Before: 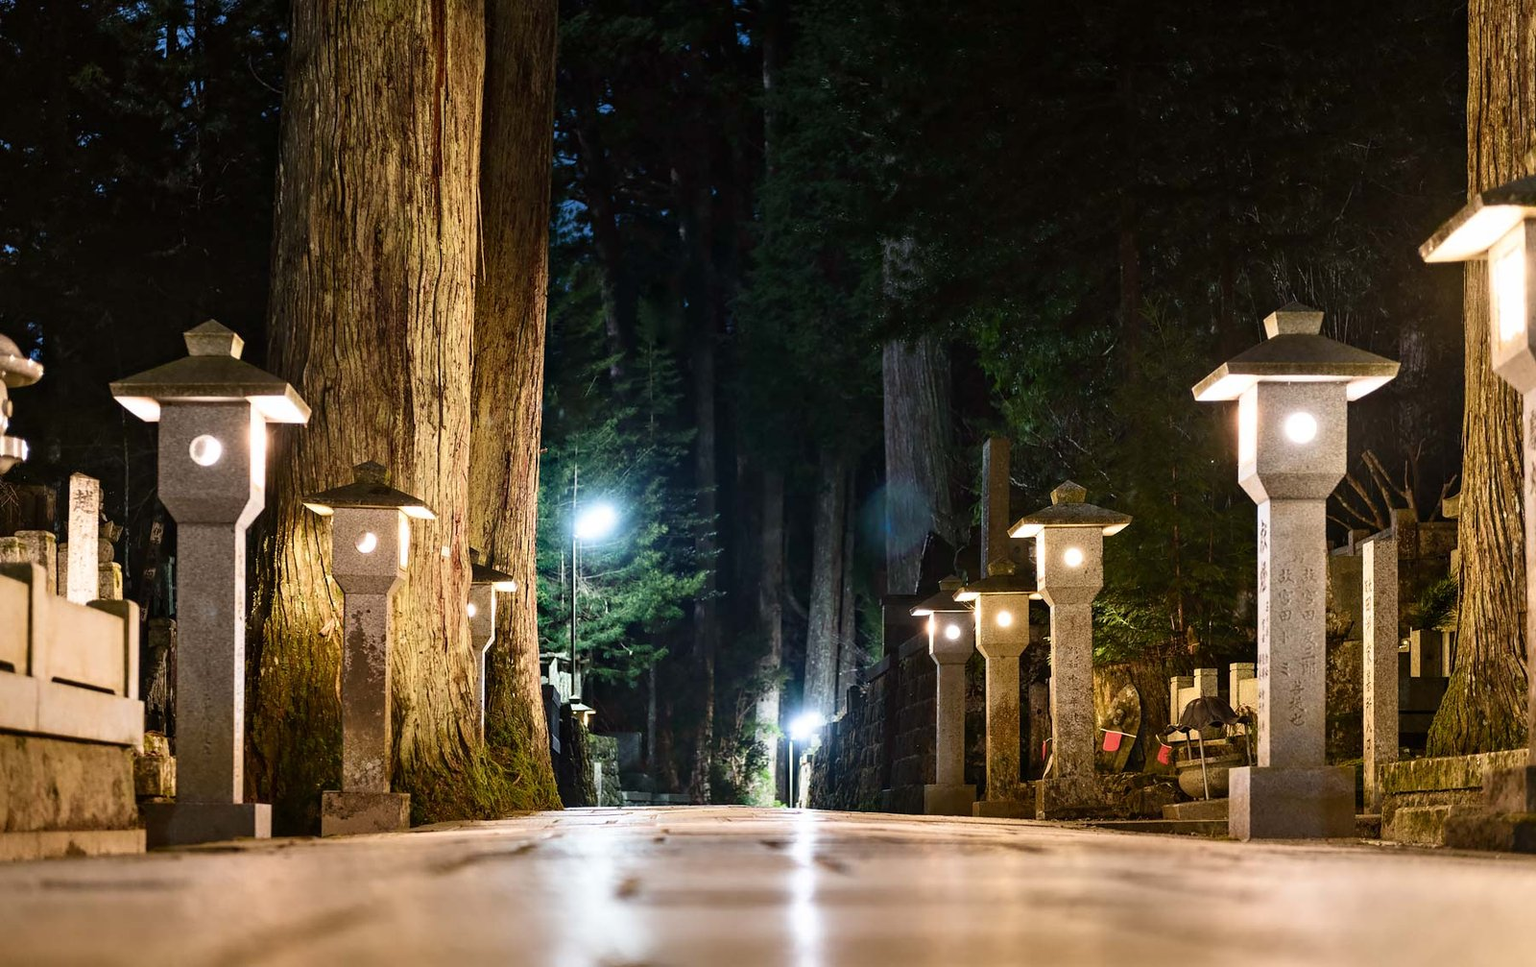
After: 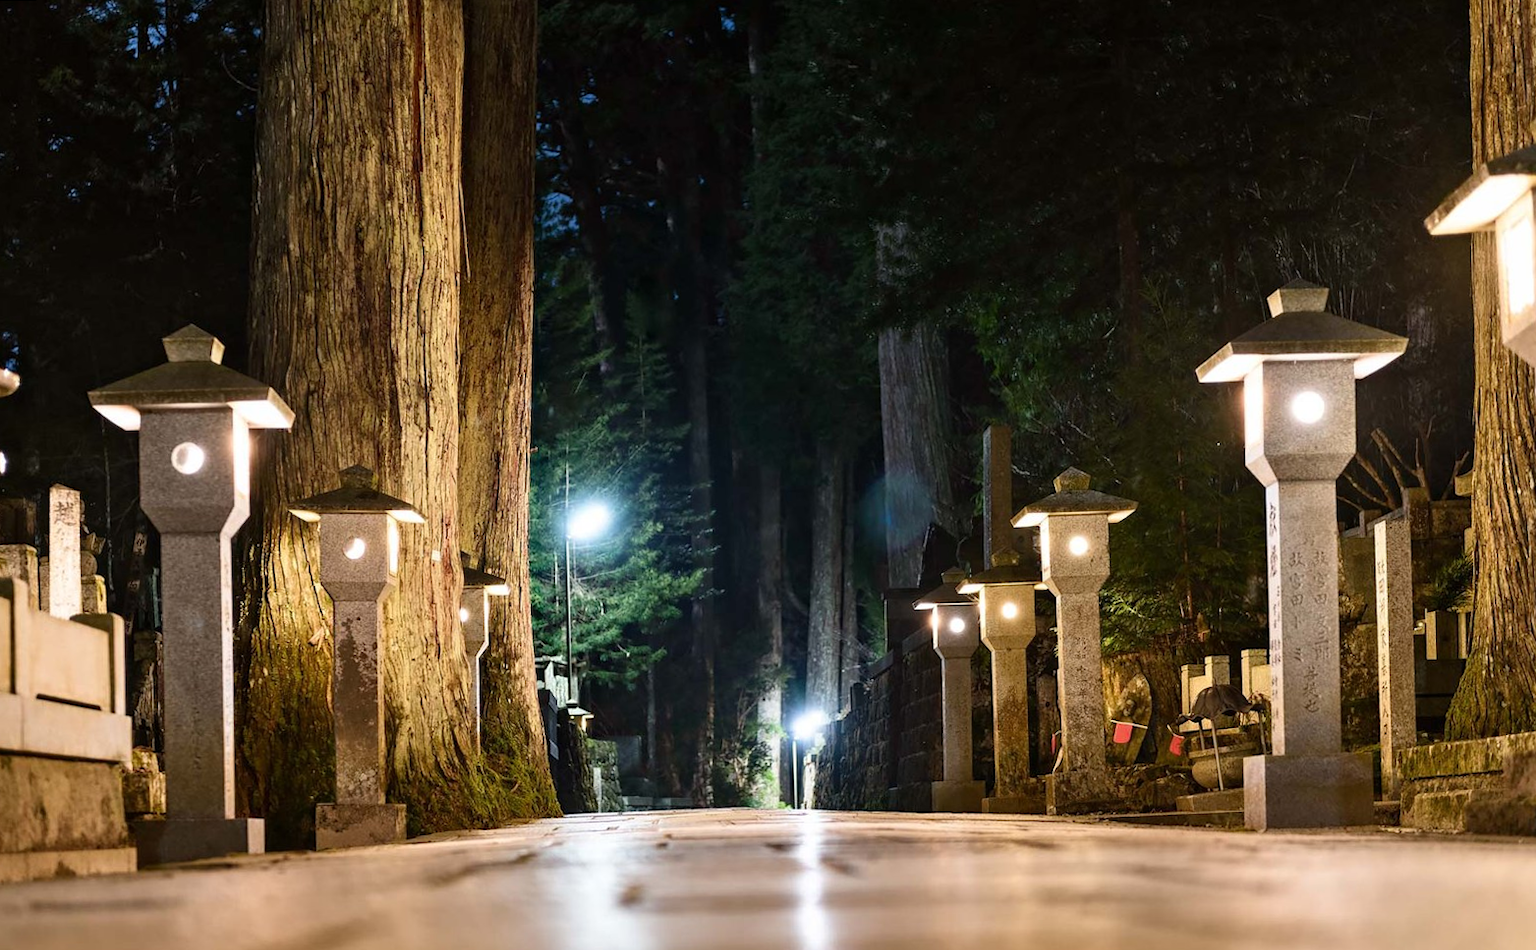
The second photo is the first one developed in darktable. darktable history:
crop and rotate: left 0.614%, top 0.179%, bottom 0.309%
rotate and perspective: rotation -1.42°, crop left 0.016, crop right 0.984, crop top 0.035, crop bottom 0.965
